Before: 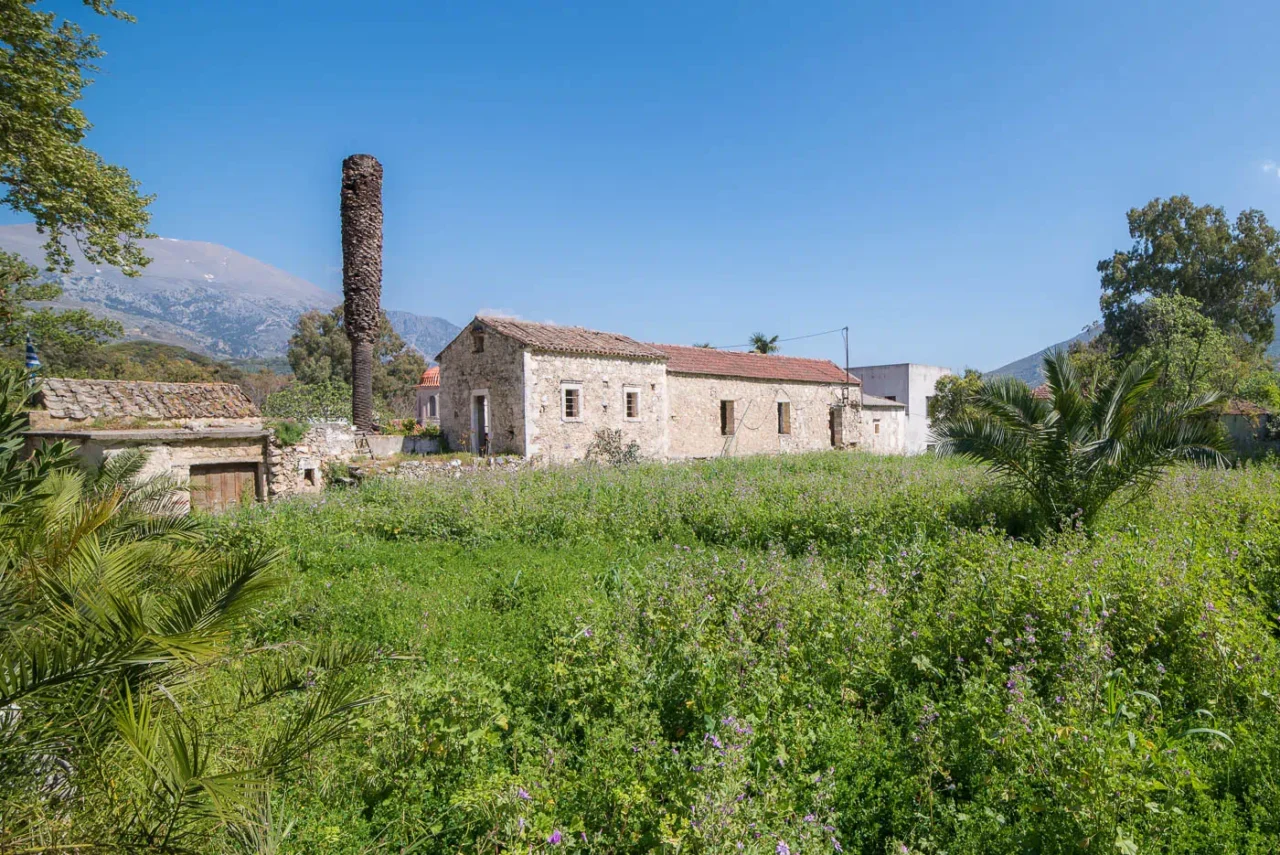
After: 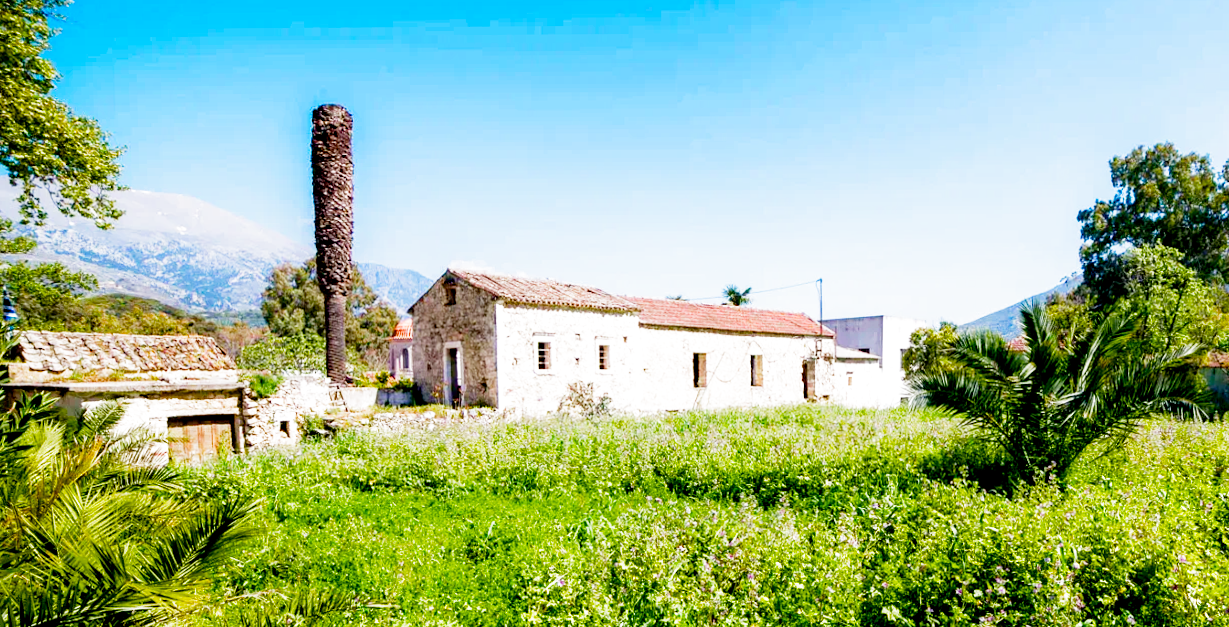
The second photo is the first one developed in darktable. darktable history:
crop: left 2.737%, top 7.287%, right 3.421%, bottom 20.179%
rotate and perspective: lens shift (vertical) 0.048, lens shift (horizontal) -0.024, automatic cropping off
color balance rgb: shadows lift › luminance -9.41%, highlights gain › luminance 17.6%, global offset › luminance -1.45%, perceptual saturation grading › highlights -17.77%, perceptual saturation grading › mid-tones 33.1%, perceptual saturation grading › shadows 50.52%, global vibrance 24.22%
filmic rgb: middle gray luminance 10%, black relative exposure -8.61 EV, white relative exposure 3.3 EV, threshold 6 EV, target black luminance 0%, hardness 5.2, latitude 44.69%, contrast 1.302, highlights saturation mix 5%, shadows ↔ highlights balance 24.64%, add noise in highlights 0, preserve chrominance no, color science v3 (2019), use custom middle-gray values true, iterations of high-quality reconstruction 0, contrast in highlights soft, enable highlight reconstruction true
